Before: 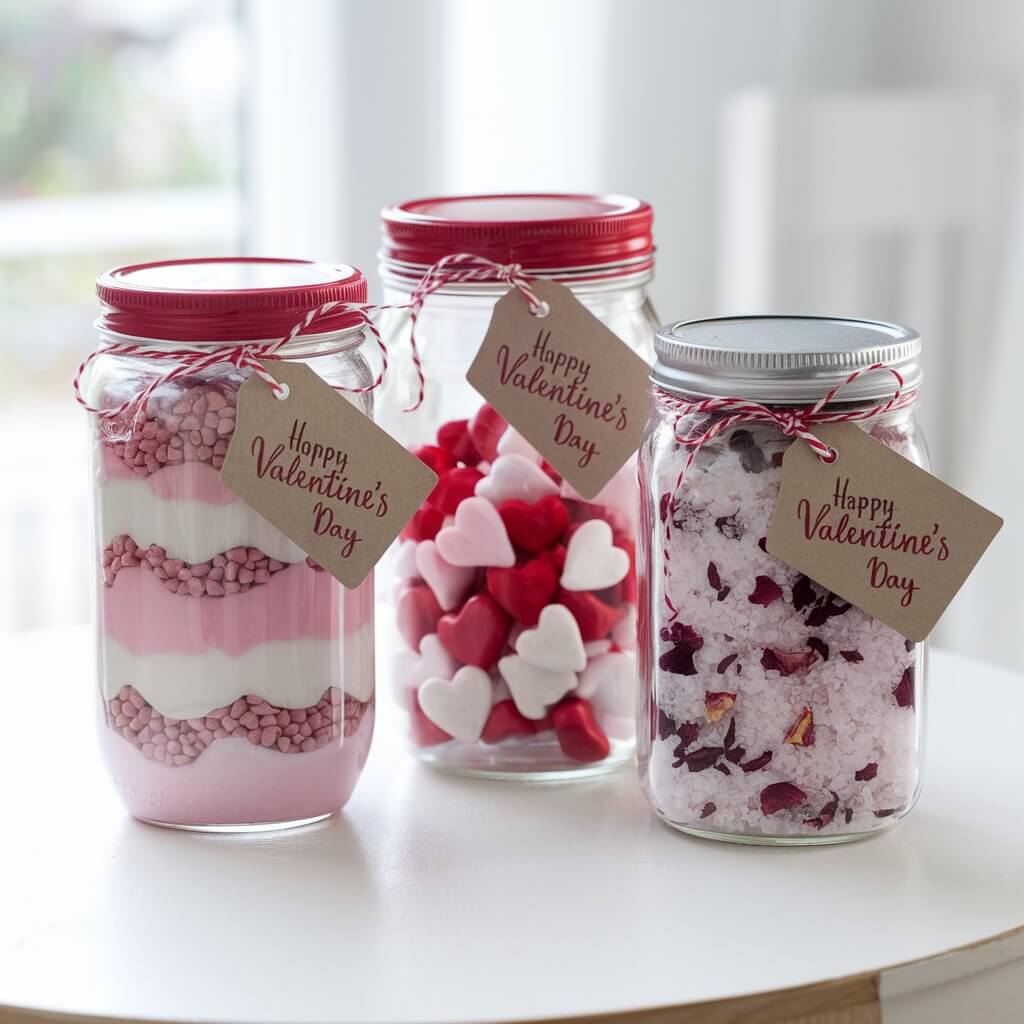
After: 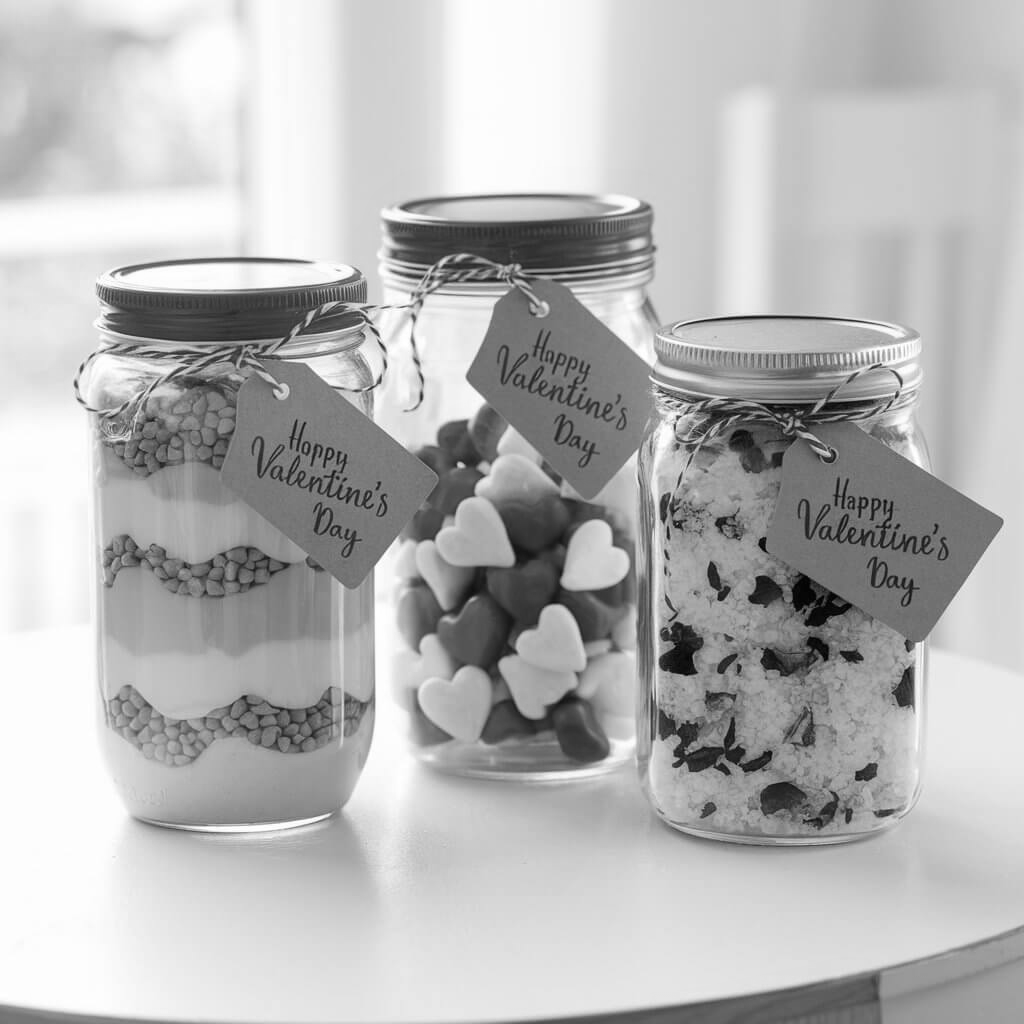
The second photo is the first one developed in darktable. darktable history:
monochrome: on, module defaults
color balance rgb: perceptual saturation grading › global saturation 10%
